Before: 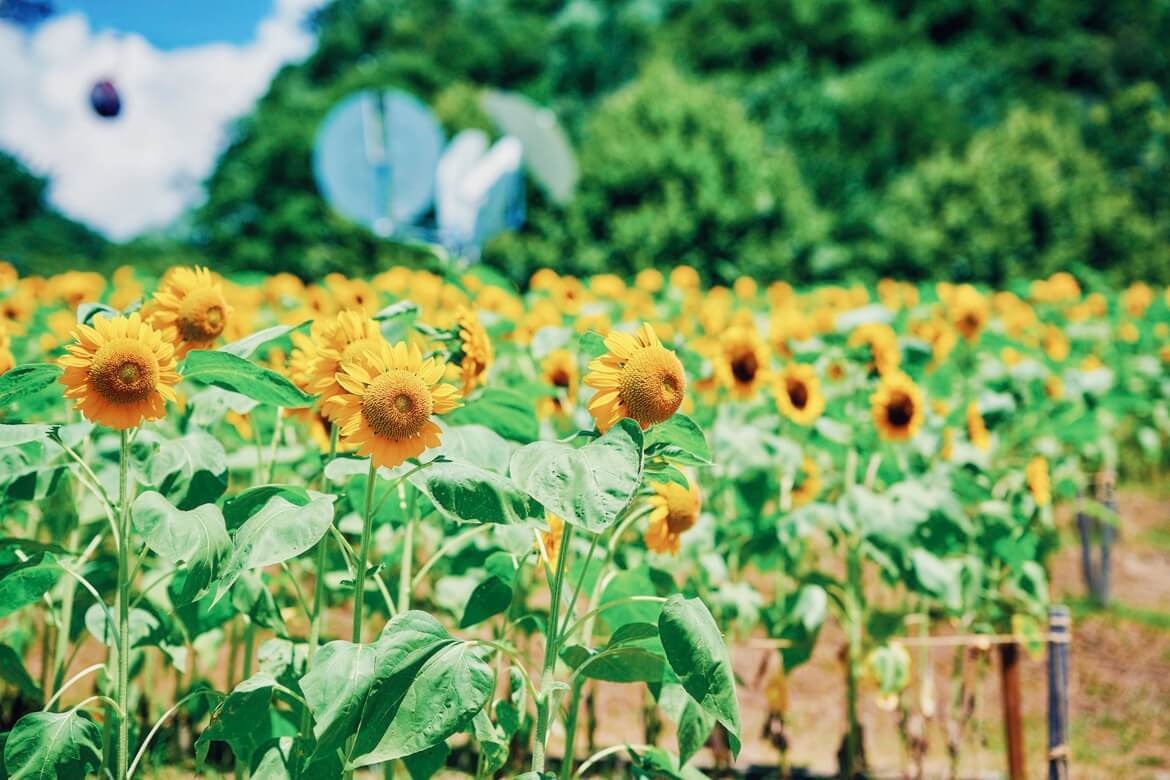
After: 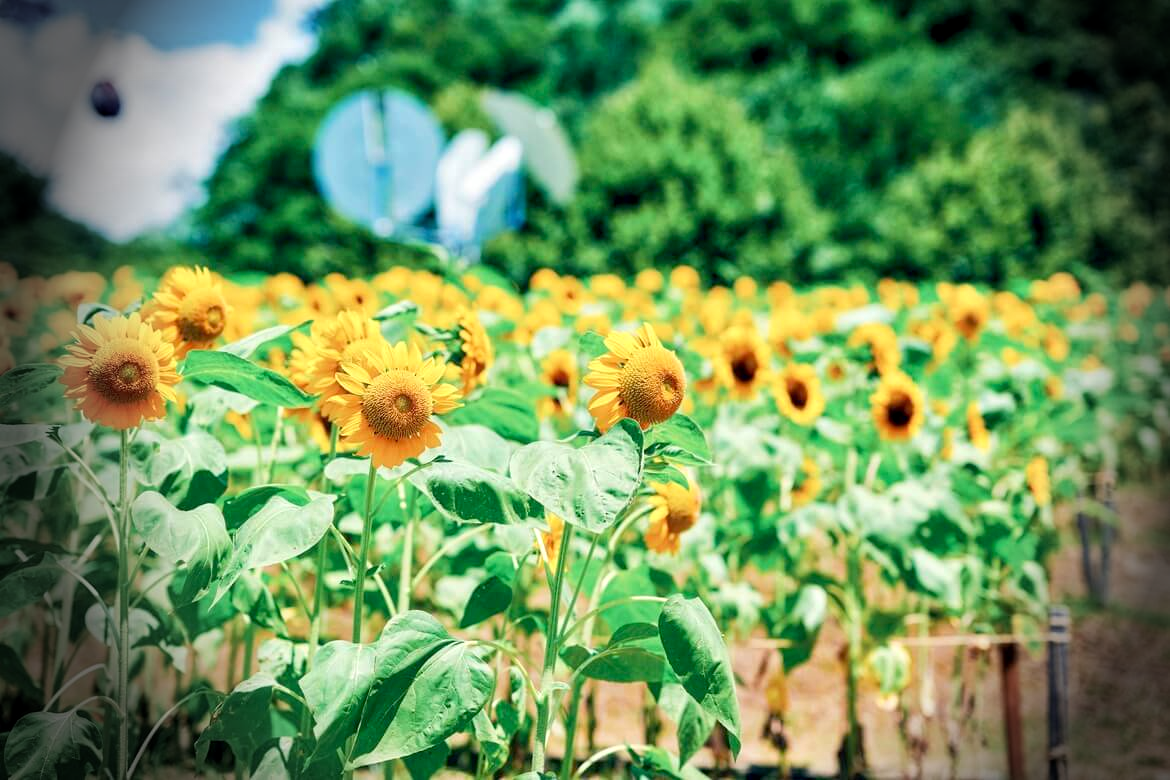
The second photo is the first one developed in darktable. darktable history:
exposure: black level correction 0.005, exposure 0.286 EV, compensate highlight preservation false
vignetting: fall-off start 76.42%, fall-off radius 27.36%, brightness -0.872, center (0.037, -0.09), width/height ratio 0.971
